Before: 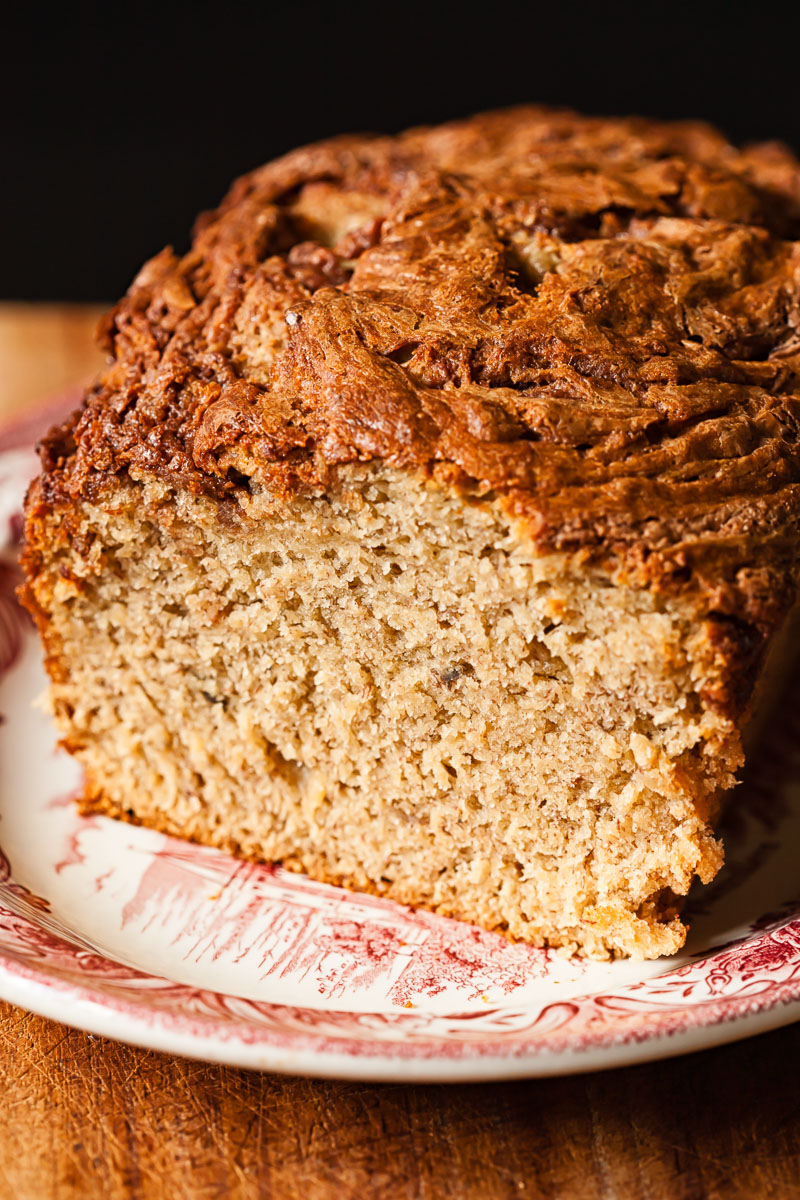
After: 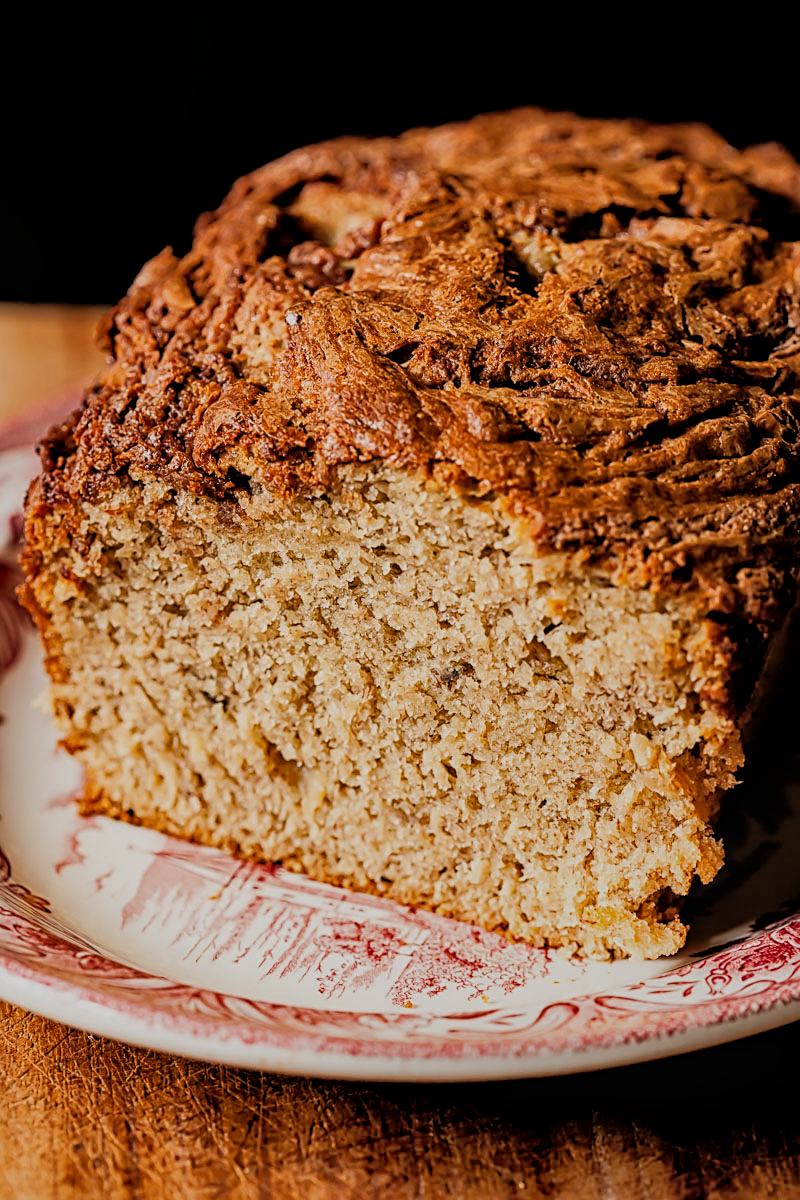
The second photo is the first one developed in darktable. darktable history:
filmic rgb: black relative exposure -5.13 EV, white relative exposure 3.98 EV, hardness 2.88, contrast 1.187
tone curve: curves: ch0 [(0, 0) (0.003, 0.003) (0.011, 0.011) (0.025, 0.025) (0.044, 0.044) (0.069, 0.069) (0.1, 0.099) (0.136, 0.135) (0.177, 0.176) (0.224, 0.223) (0.277, 0.275) (0.335, 0.333) (0.399, 0.396) (0.468, 0.465) (0.543, 0.546) (0.623, 0.625) (0.709, 0.711) (0.801, 0.802) (0.898, 0.898) (1, 1)], color space Lab, independent channels, preserve colors none
shadows and highlights: highlights color adjustment 55.28%
exposure: black level correction 0.001, exposure -0.205 EV, compensate highlight preservation false
local contrast: on, module defaults
sharpen: on, module defaults
